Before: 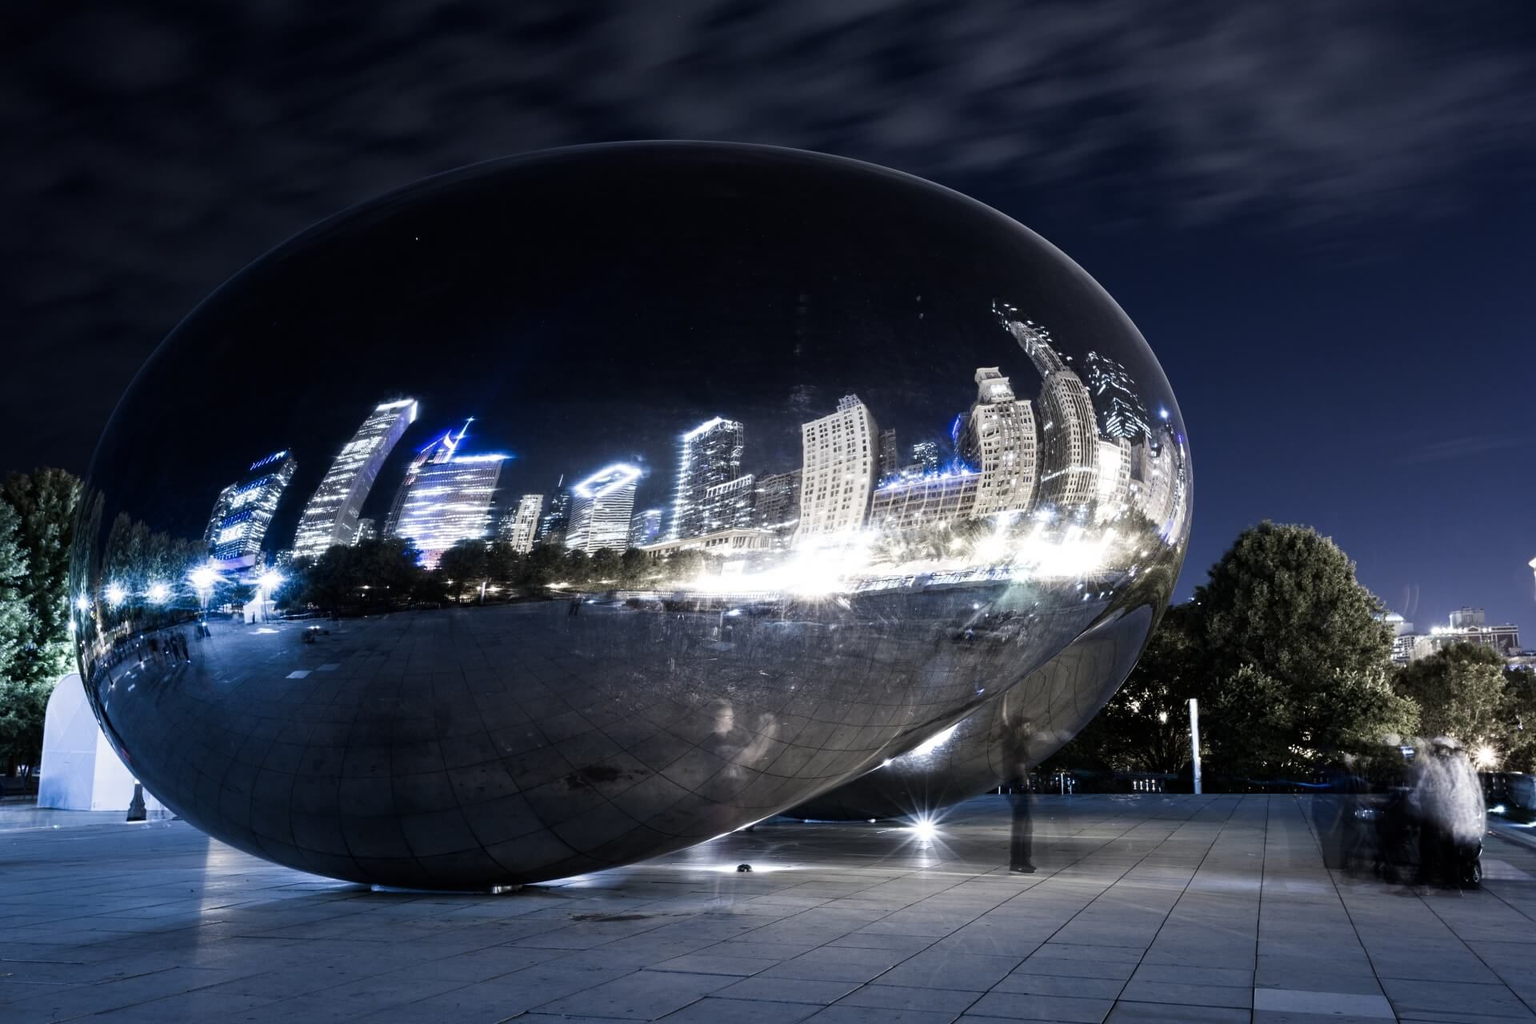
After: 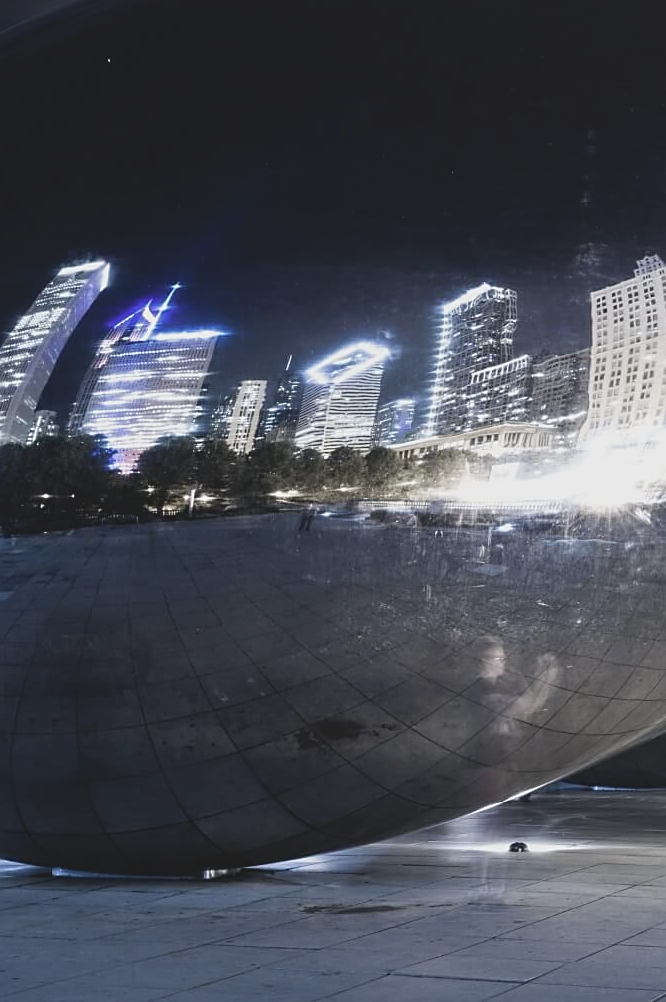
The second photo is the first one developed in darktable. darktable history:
crop and rotate: left 21.472%, top 18.668%, right 43.816%, bottom 2.985%
sharpen: on, module defaults
contrast brightness saturation: contrast -0.166, brightness 0.052, saturation -0.138
